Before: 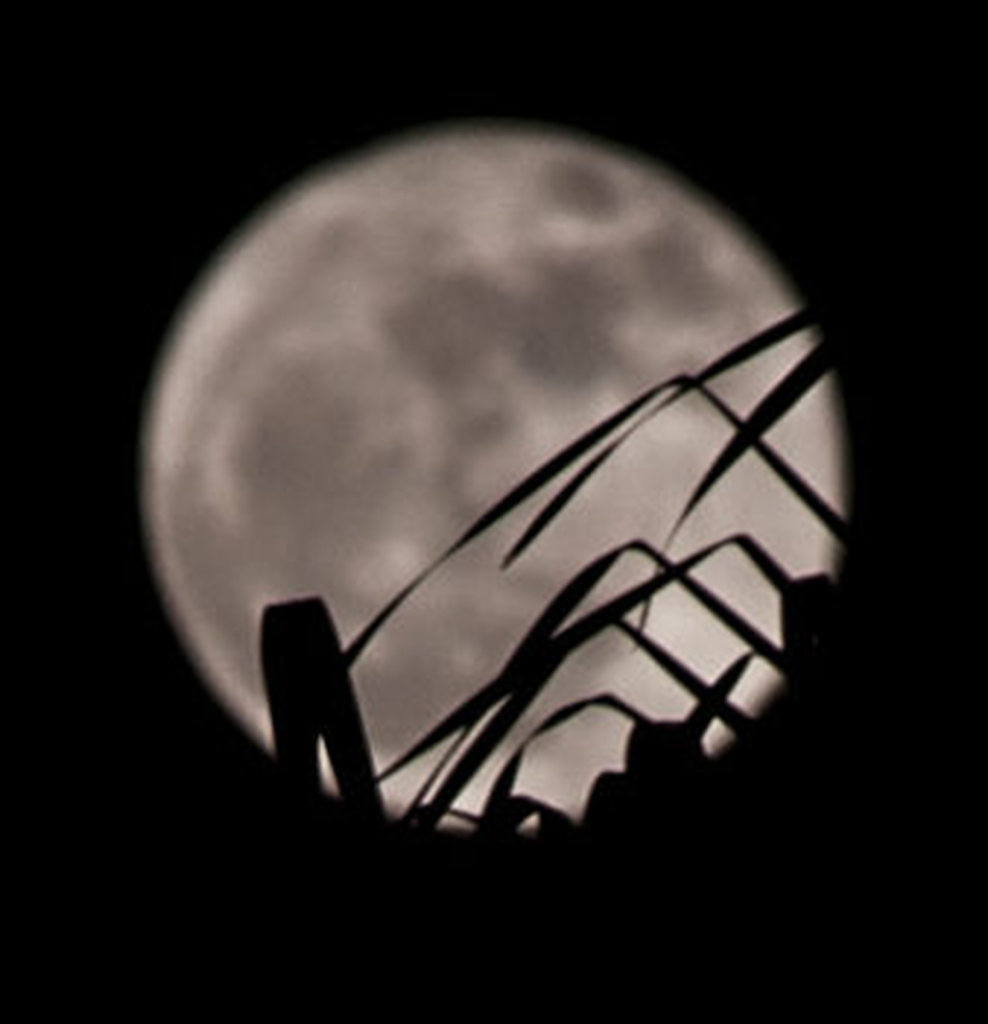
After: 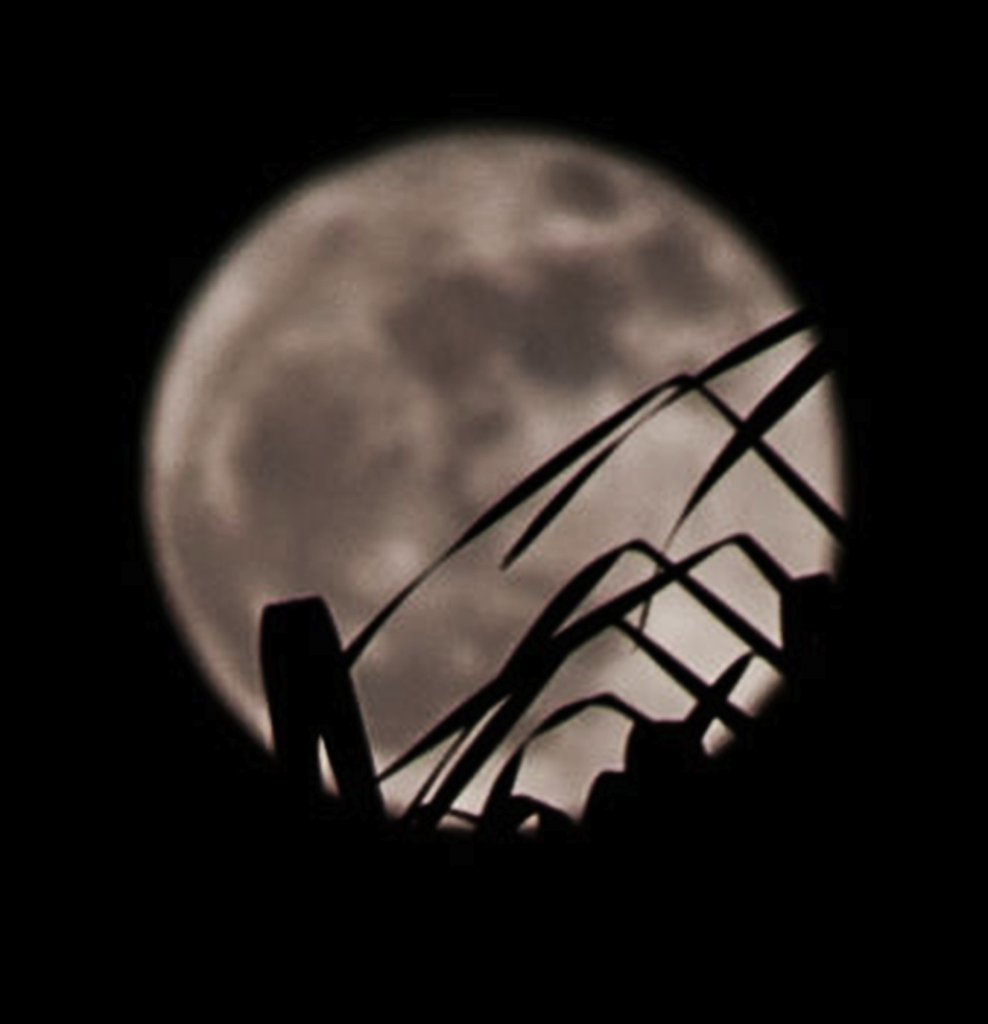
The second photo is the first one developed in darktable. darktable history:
tone curve: curves: ch0 [(0, 0) (0.003, 0.008) (0.011, 0.011) (0.025, 0.014) (0.044, 0.021) (0.069, 0.029) (0.1, 0.042) (0.136, 0.06) (0.177, 0.09) (0.224, 0.126) (0.277, 0.177) (0.335, 0.243) (0.399, 0.31) (0.468, 0.388) (0.543, 0.484) (0.623, 0.585) (0.709, 0.683) (0.801, 0.775) (0.898, 0.873) (1, 1)], preserve colors none
